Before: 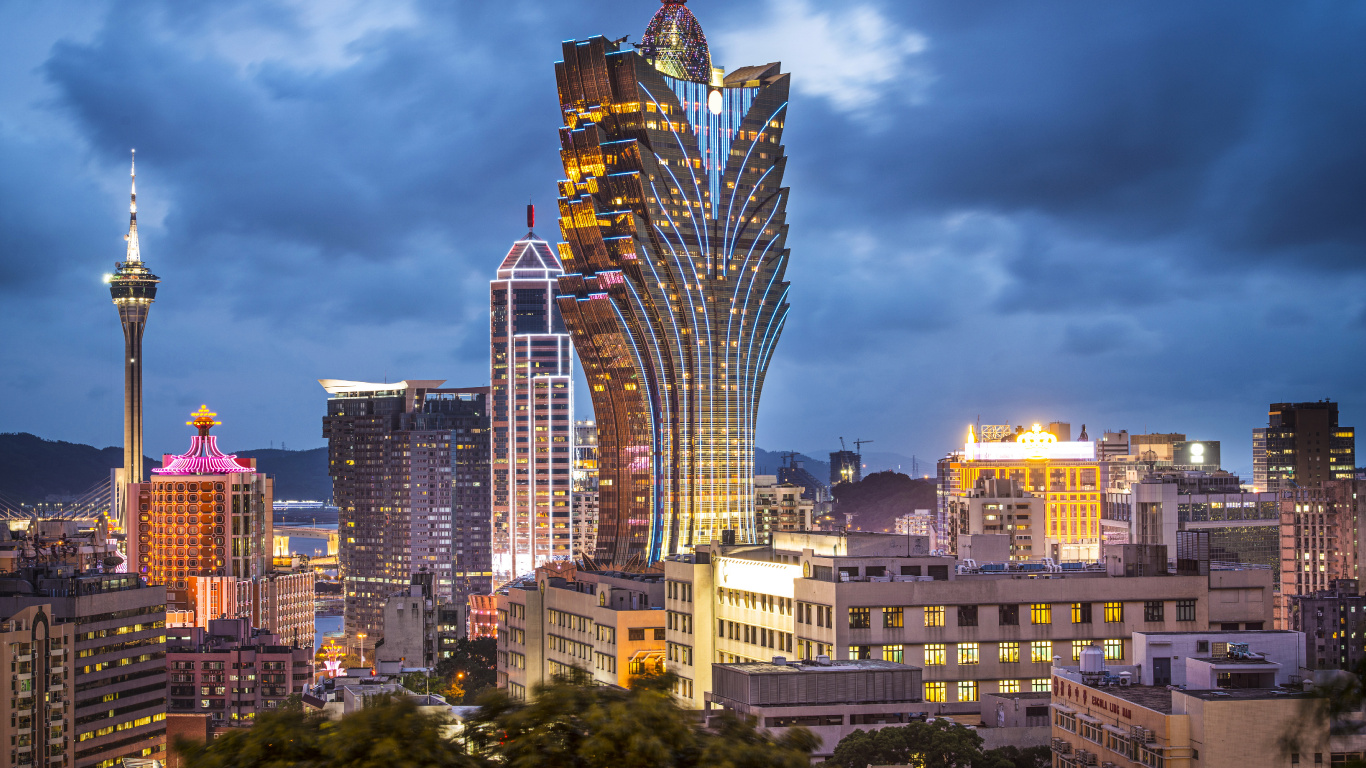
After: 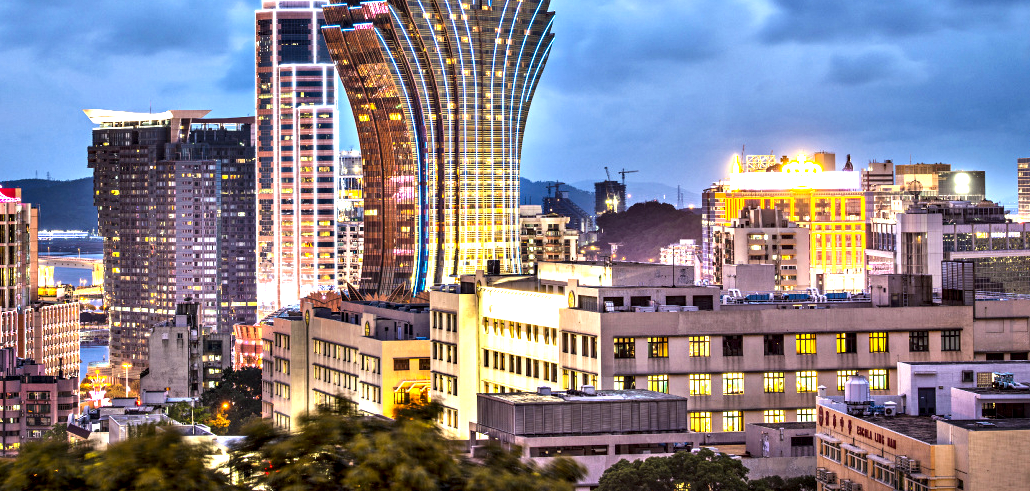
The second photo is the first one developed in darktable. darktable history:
contrast equalizer: y [[0.6 ×6], [0.55 ×6], [0 ×6], [0 ×6], [0 ×6]]
exposure: black level correction 0, exposure 0.7 EV, compensate highlight preservation false
crop and rotate: left 17.234%, top 35.216%, right 7.342%, bottom 0.813%
